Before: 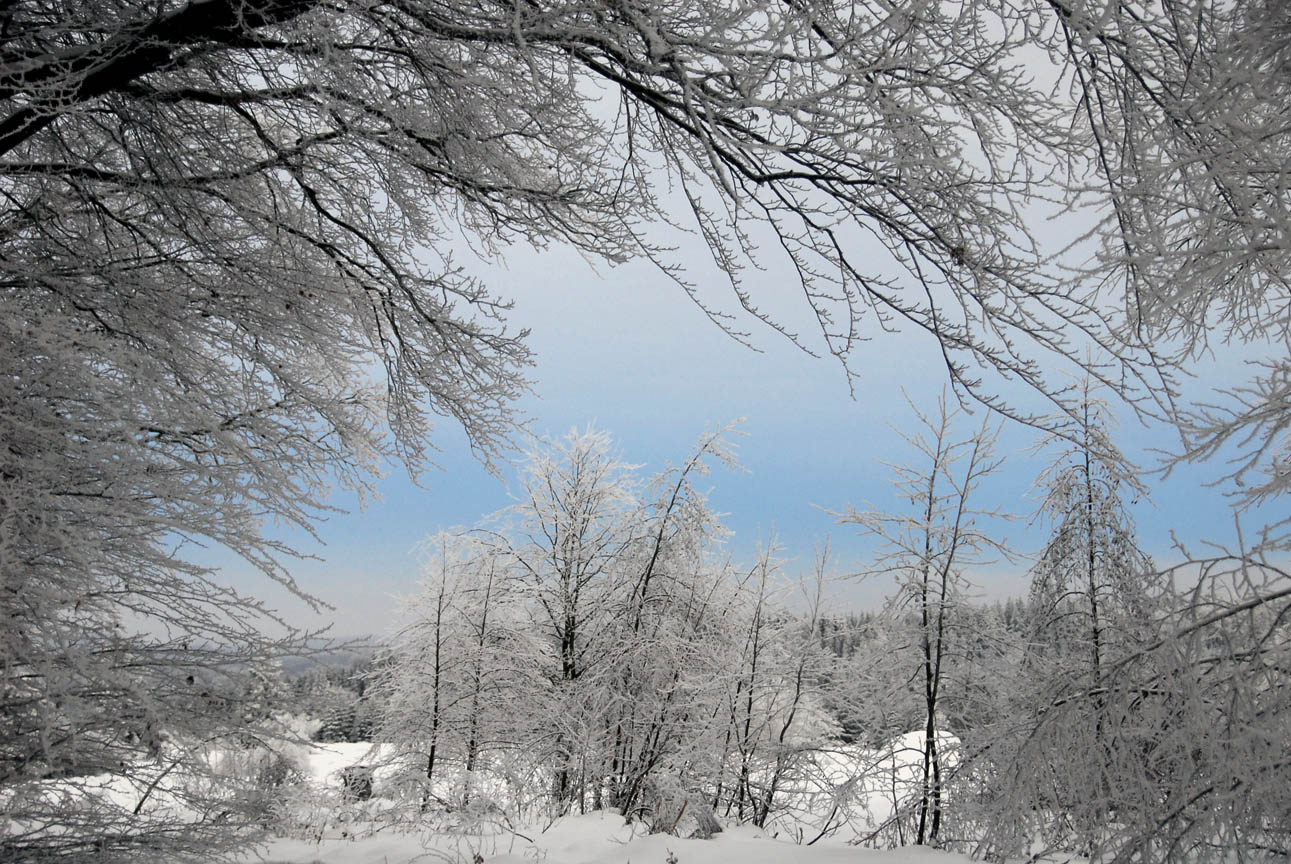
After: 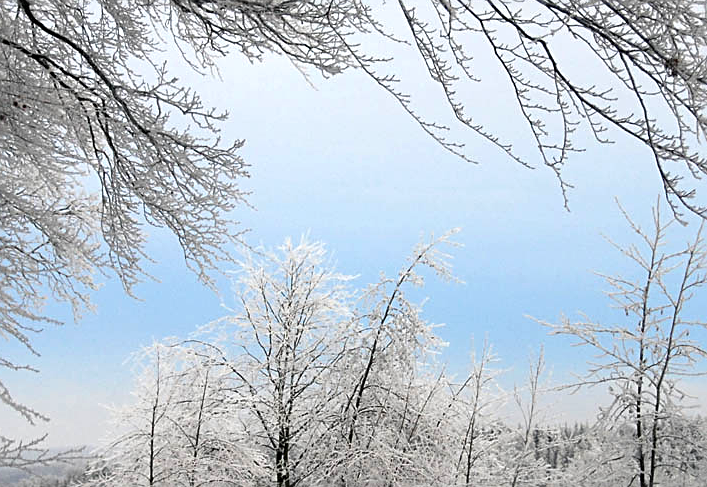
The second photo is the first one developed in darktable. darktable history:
sharpen: on, module defaults
exposure: black level correction 0, exposure 0.498 EV, compensate highlight preservation false
crop and rotate: left 22.211%, top 21.907%, right 23.006%, bottom 21.707%
